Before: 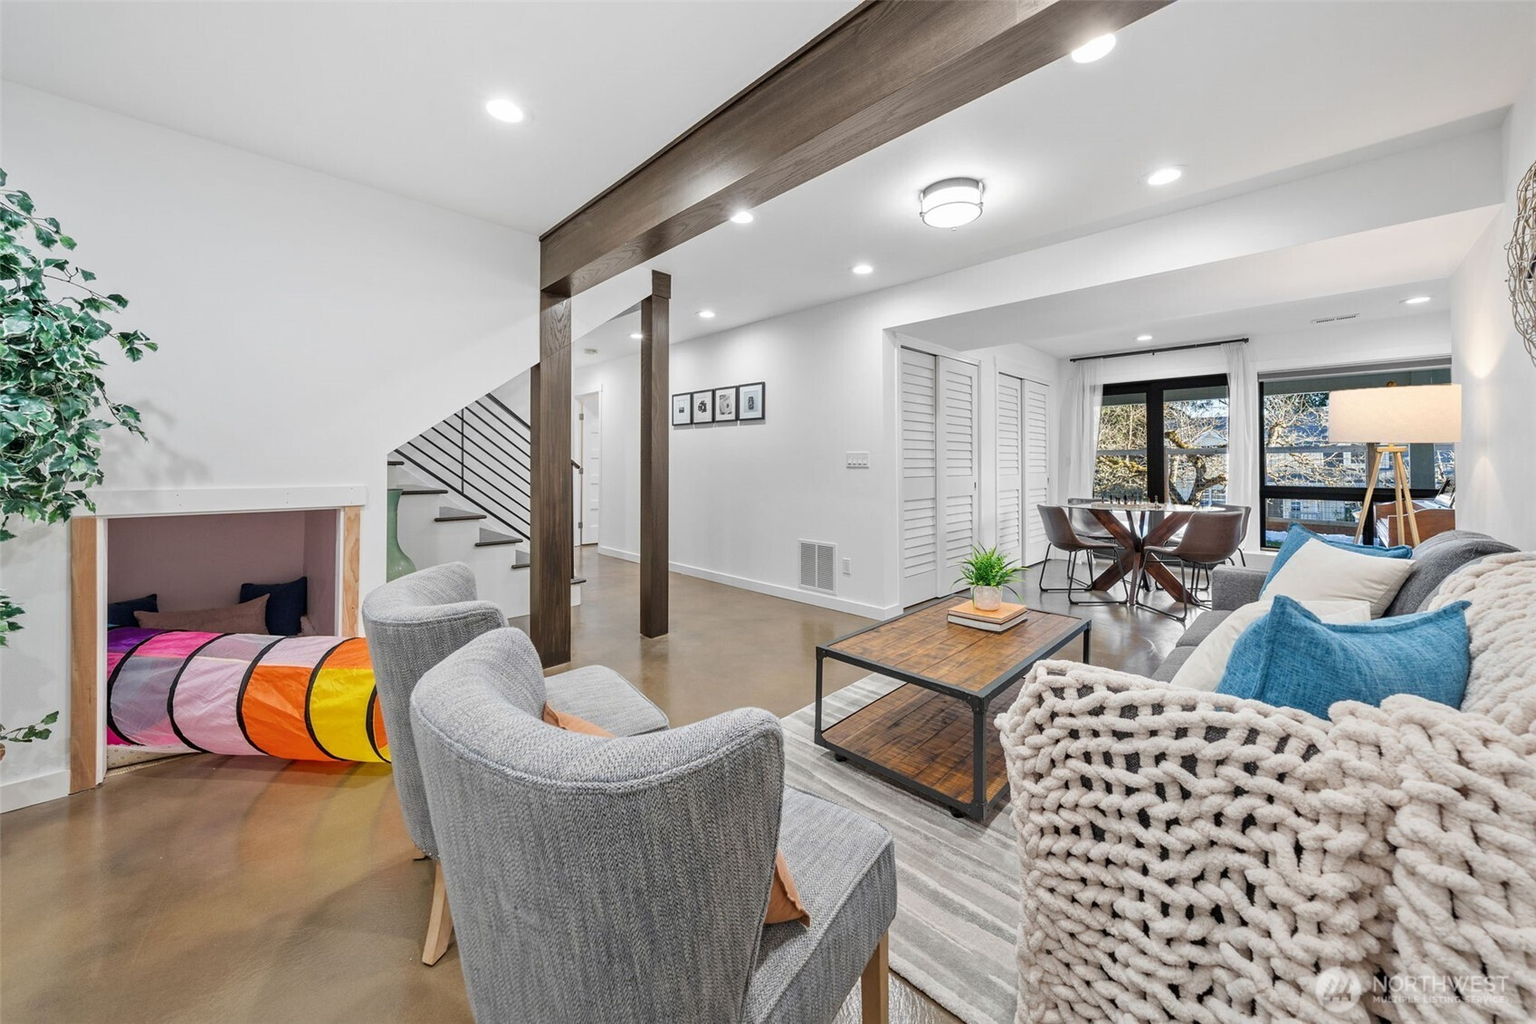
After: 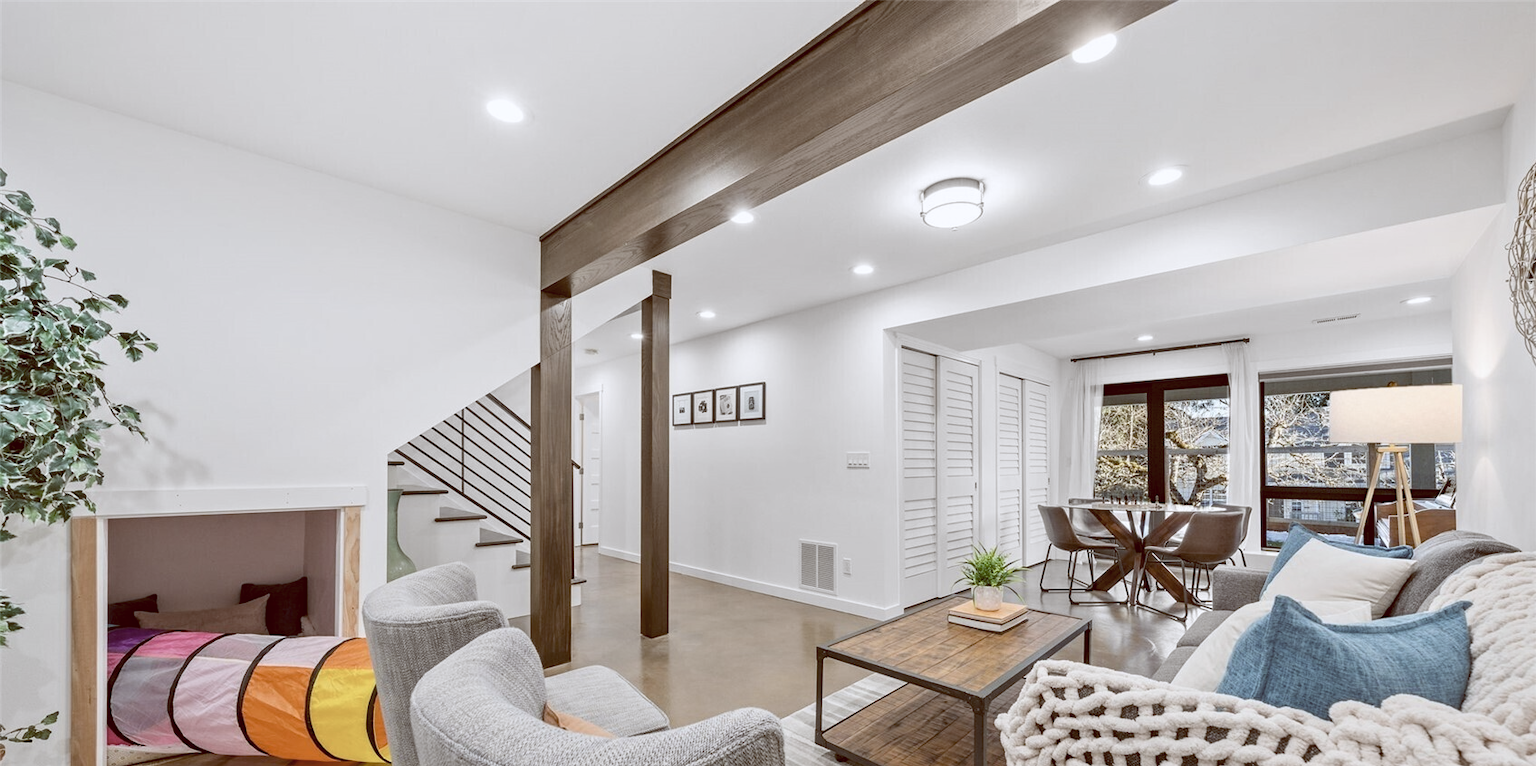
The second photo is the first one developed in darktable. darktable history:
crop: bottom 24.967%
contrast brightness saturation: contrast 0.1, saturation -0.36
color balance: lift [1, 1.011, 0.999, 0.989], gamma [1.109, 1.045, 1.039, 0.955], gain [0.917, 0.936, 0.952, 1.064], contrast 2.32%, contrast fulcrum 19%, output saturation 101%
